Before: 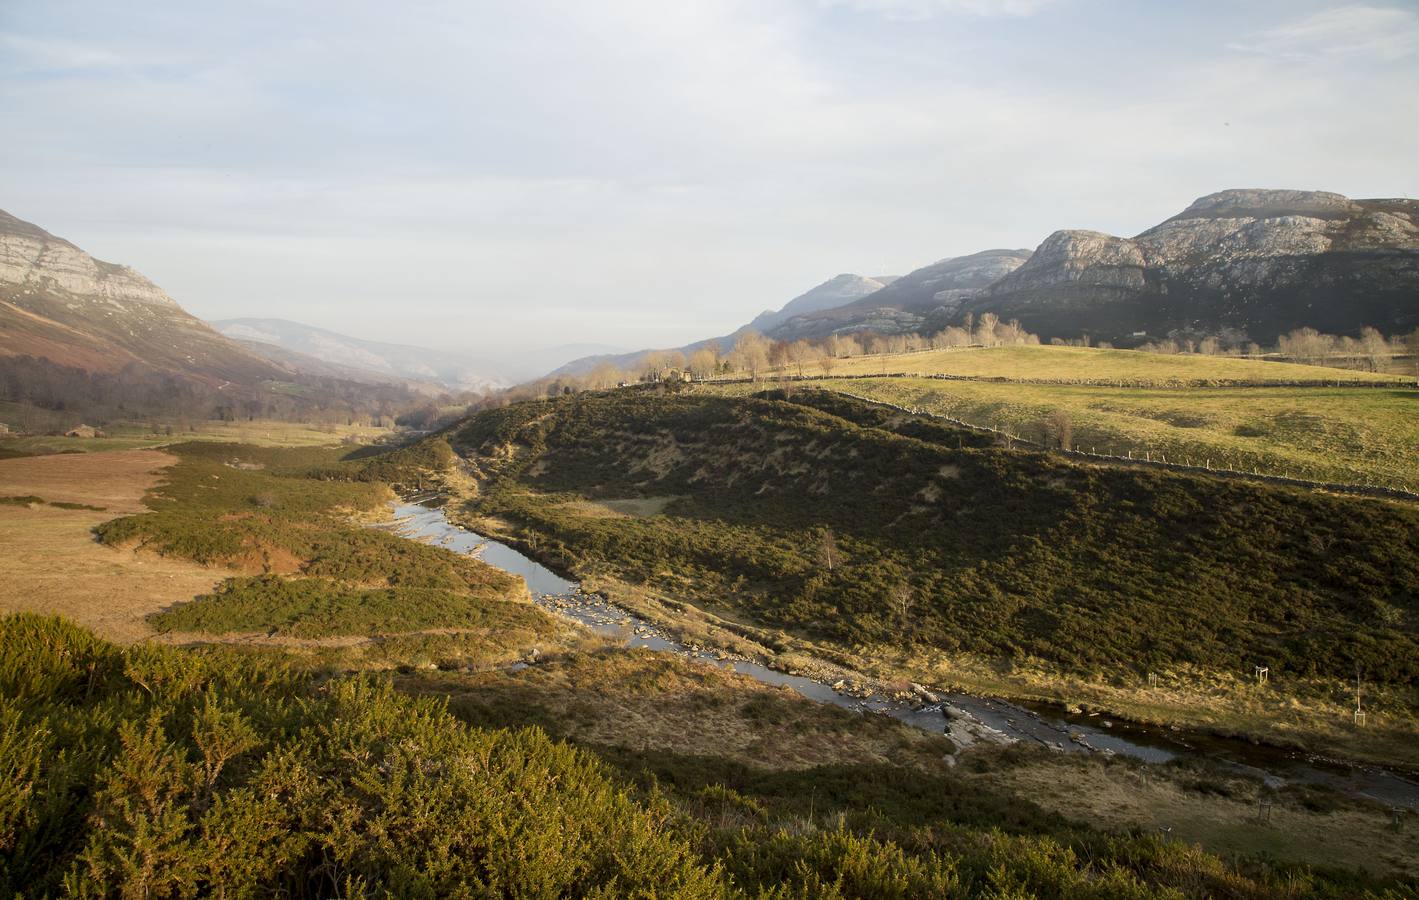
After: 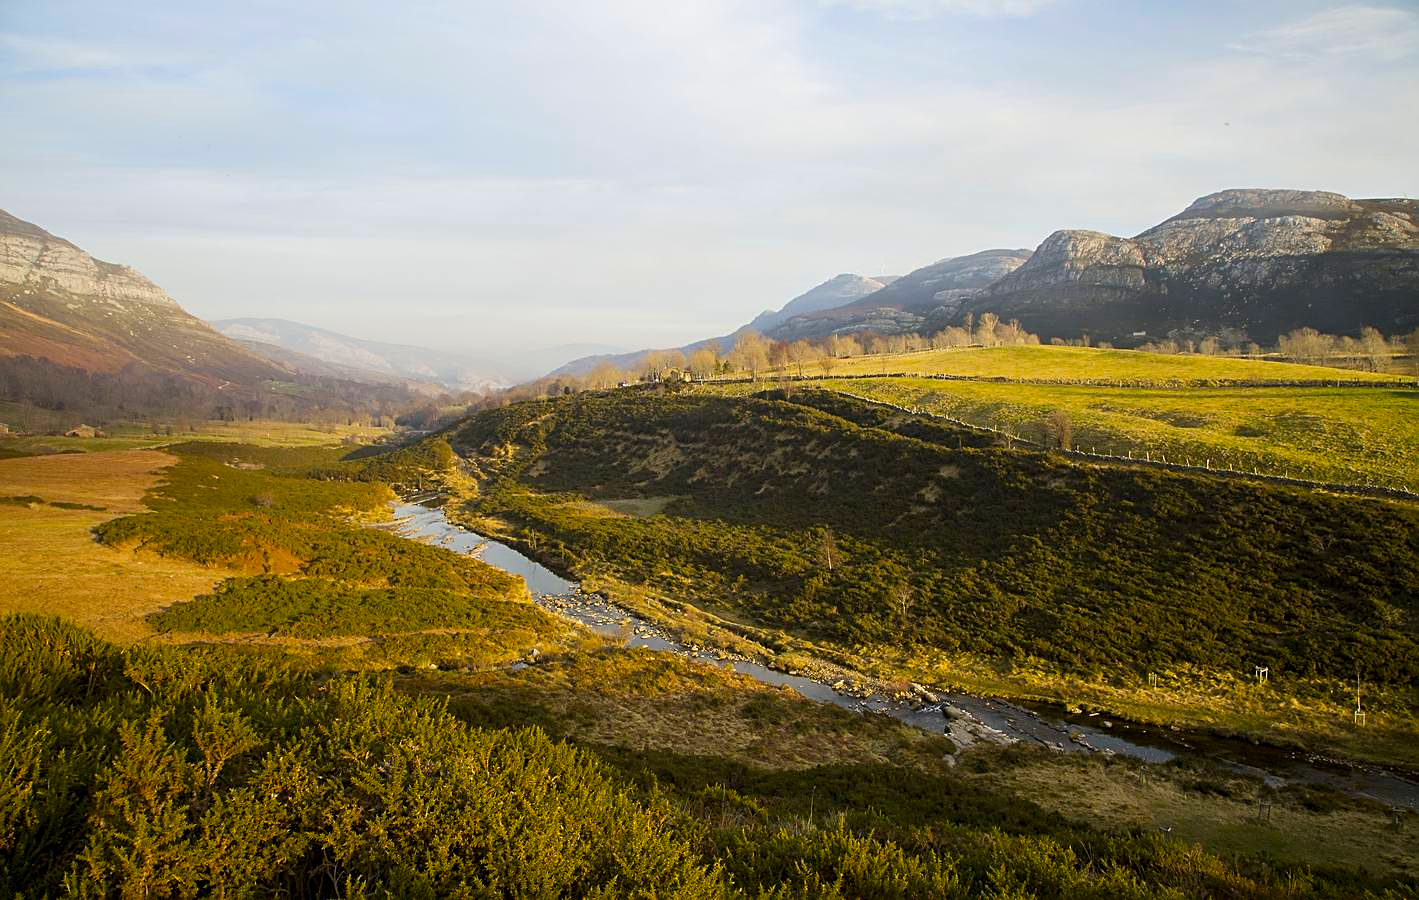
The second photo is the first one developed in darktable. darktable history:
color balance rgb: power › hue 73.76°, perceptual saturation grading › global saturation 39.33%, global vibrance 20%
sharpen: on, module defaults
